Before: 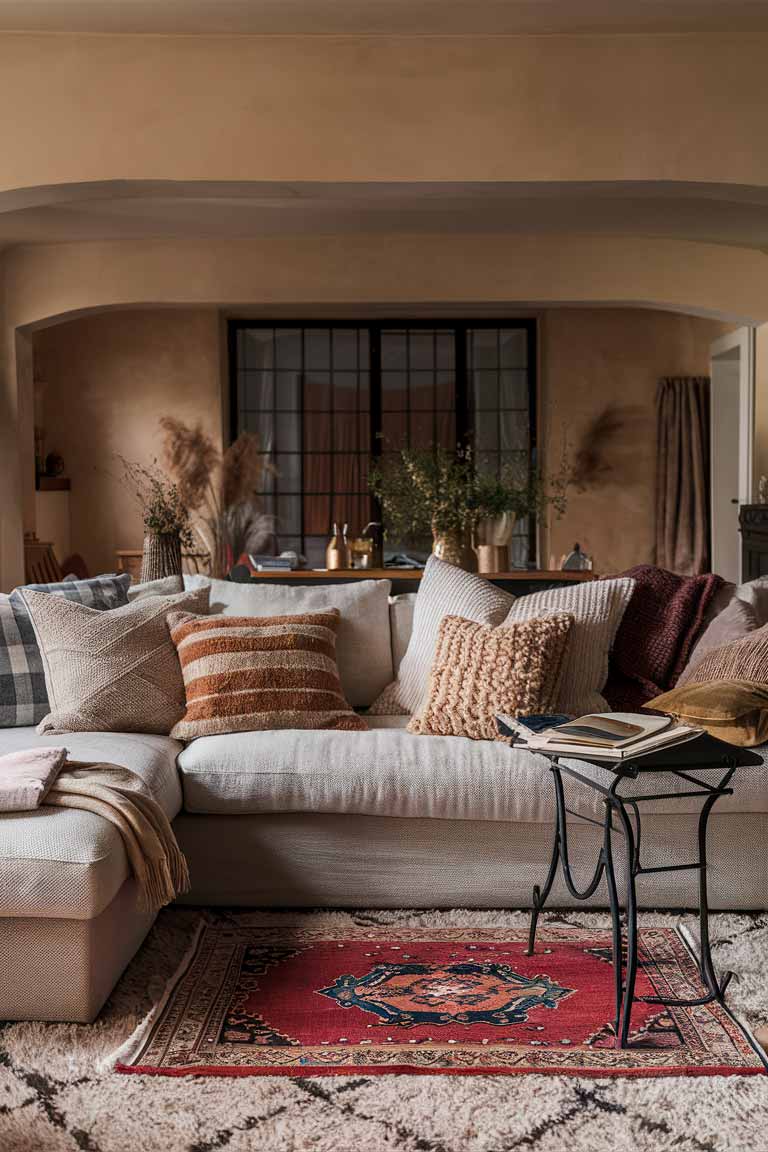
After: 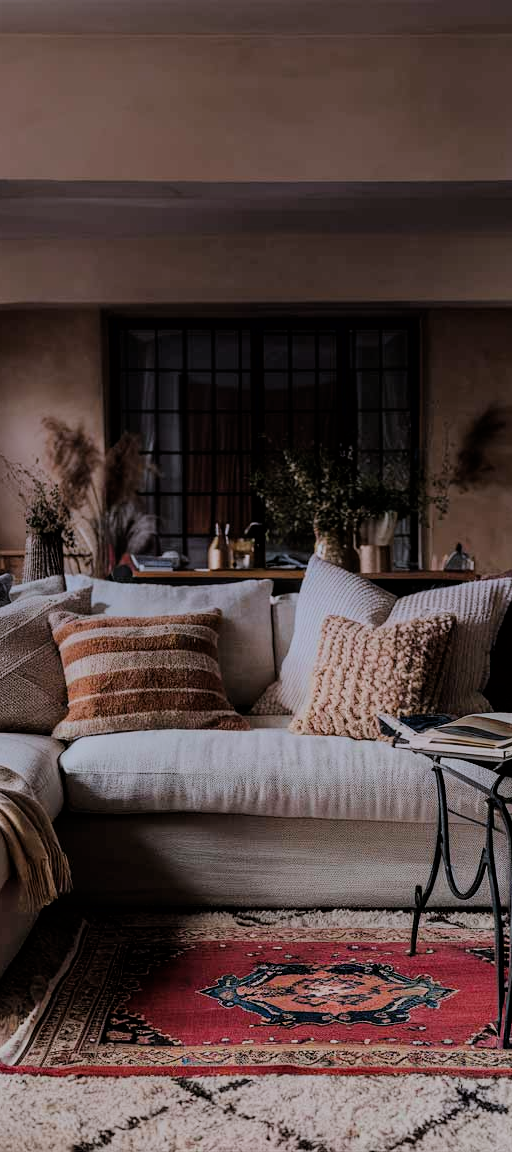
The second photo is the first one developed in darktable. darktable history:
crop and rotate: left 15.446%, right 17.836%
graduated density: hue 238.83°, saturation 50%
filmic rgb: black relative exposure -6.15 EV, white relative exposure 6.96 EV, hardness 2.23, color science v6 (2022)
white balance: red 0.98, blue 1.034
